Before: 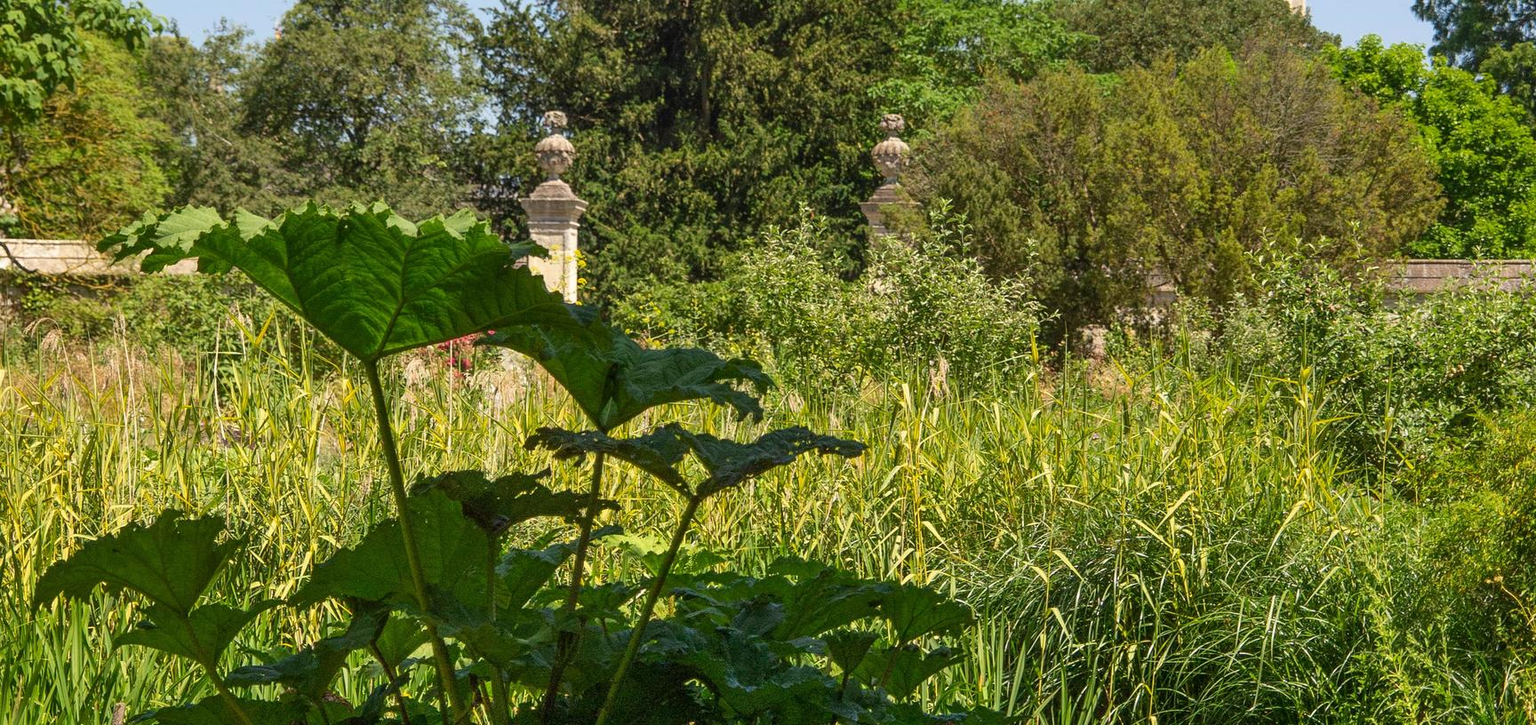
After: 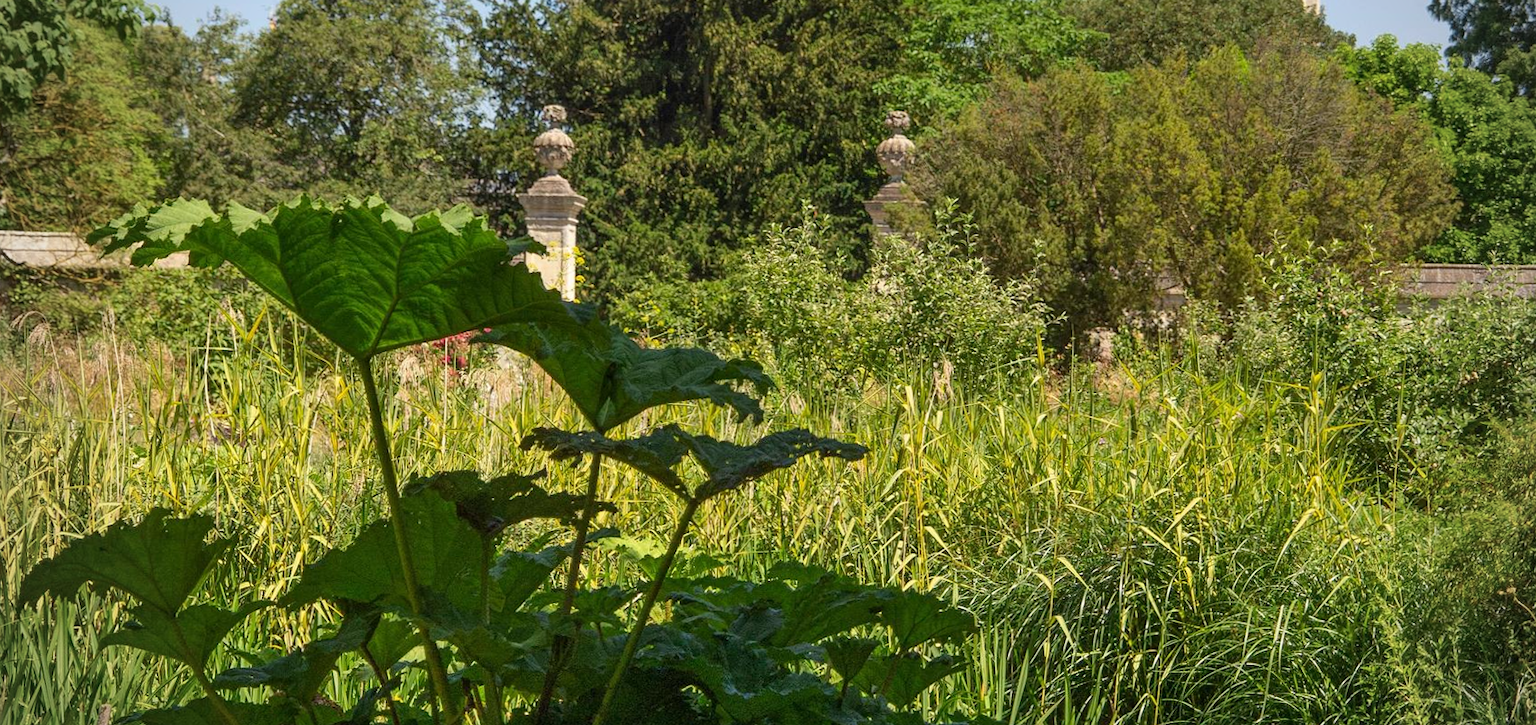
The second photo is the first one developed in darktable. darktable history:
crop and rotate: angle -0.5°
vignetting: on, module defaults
